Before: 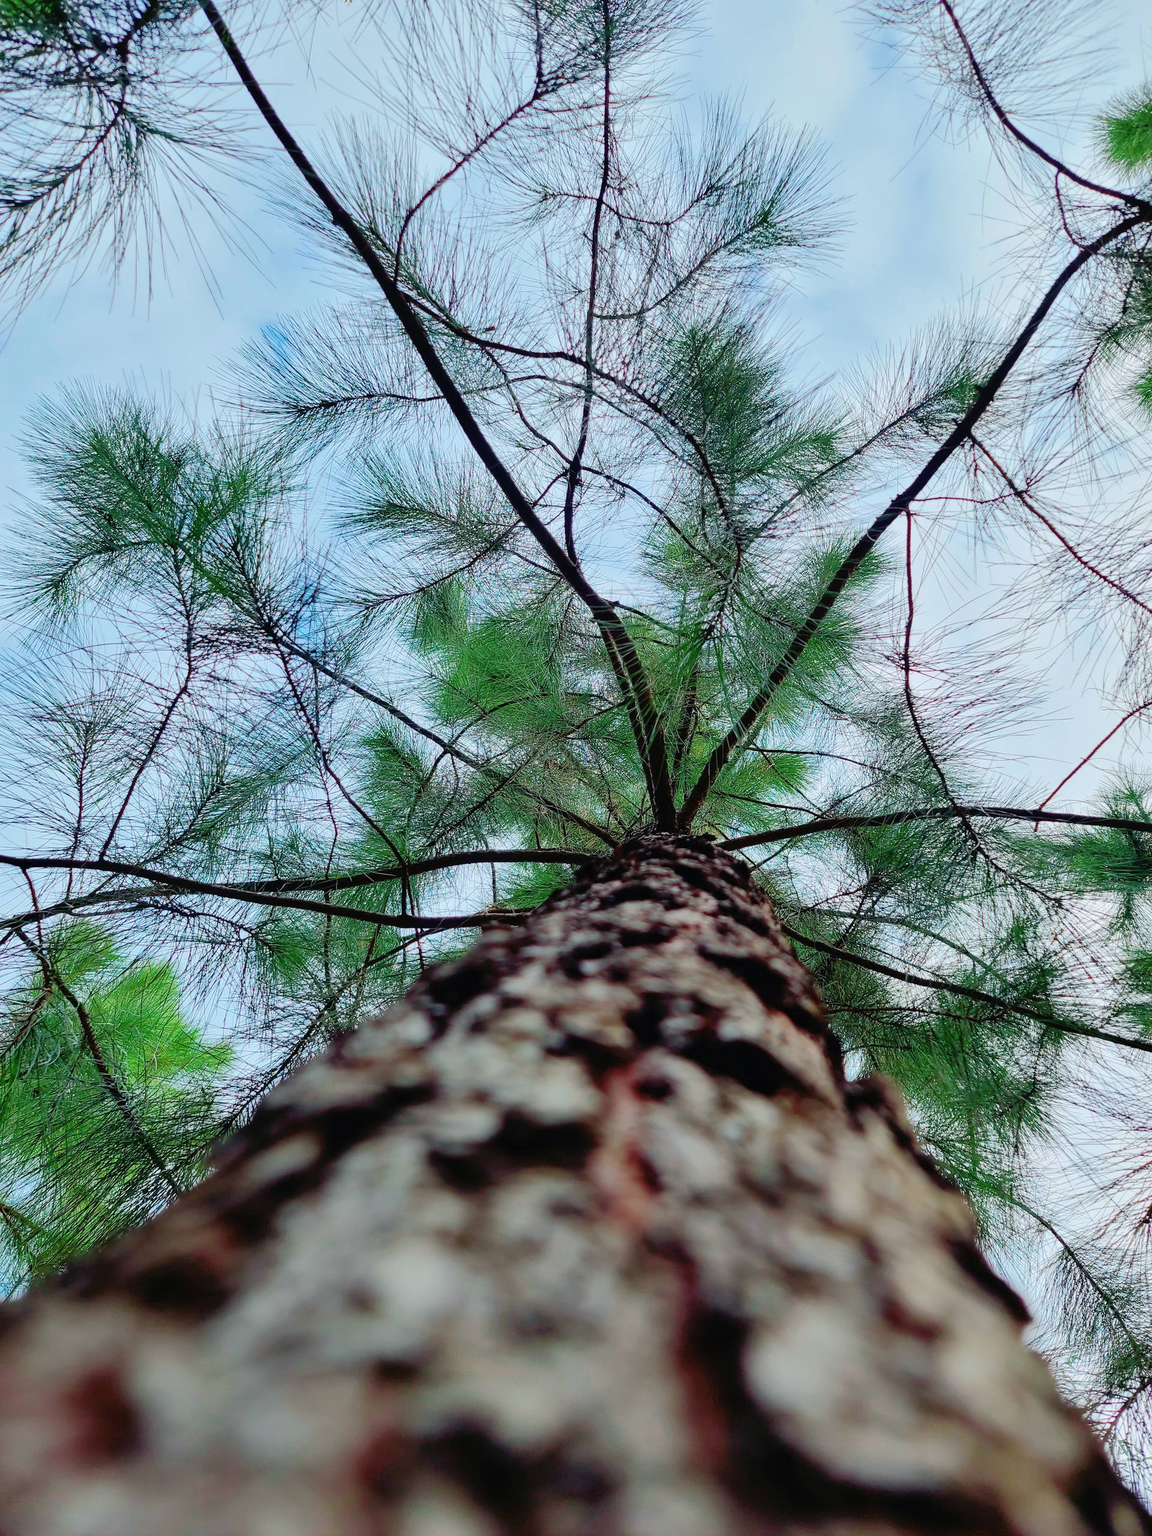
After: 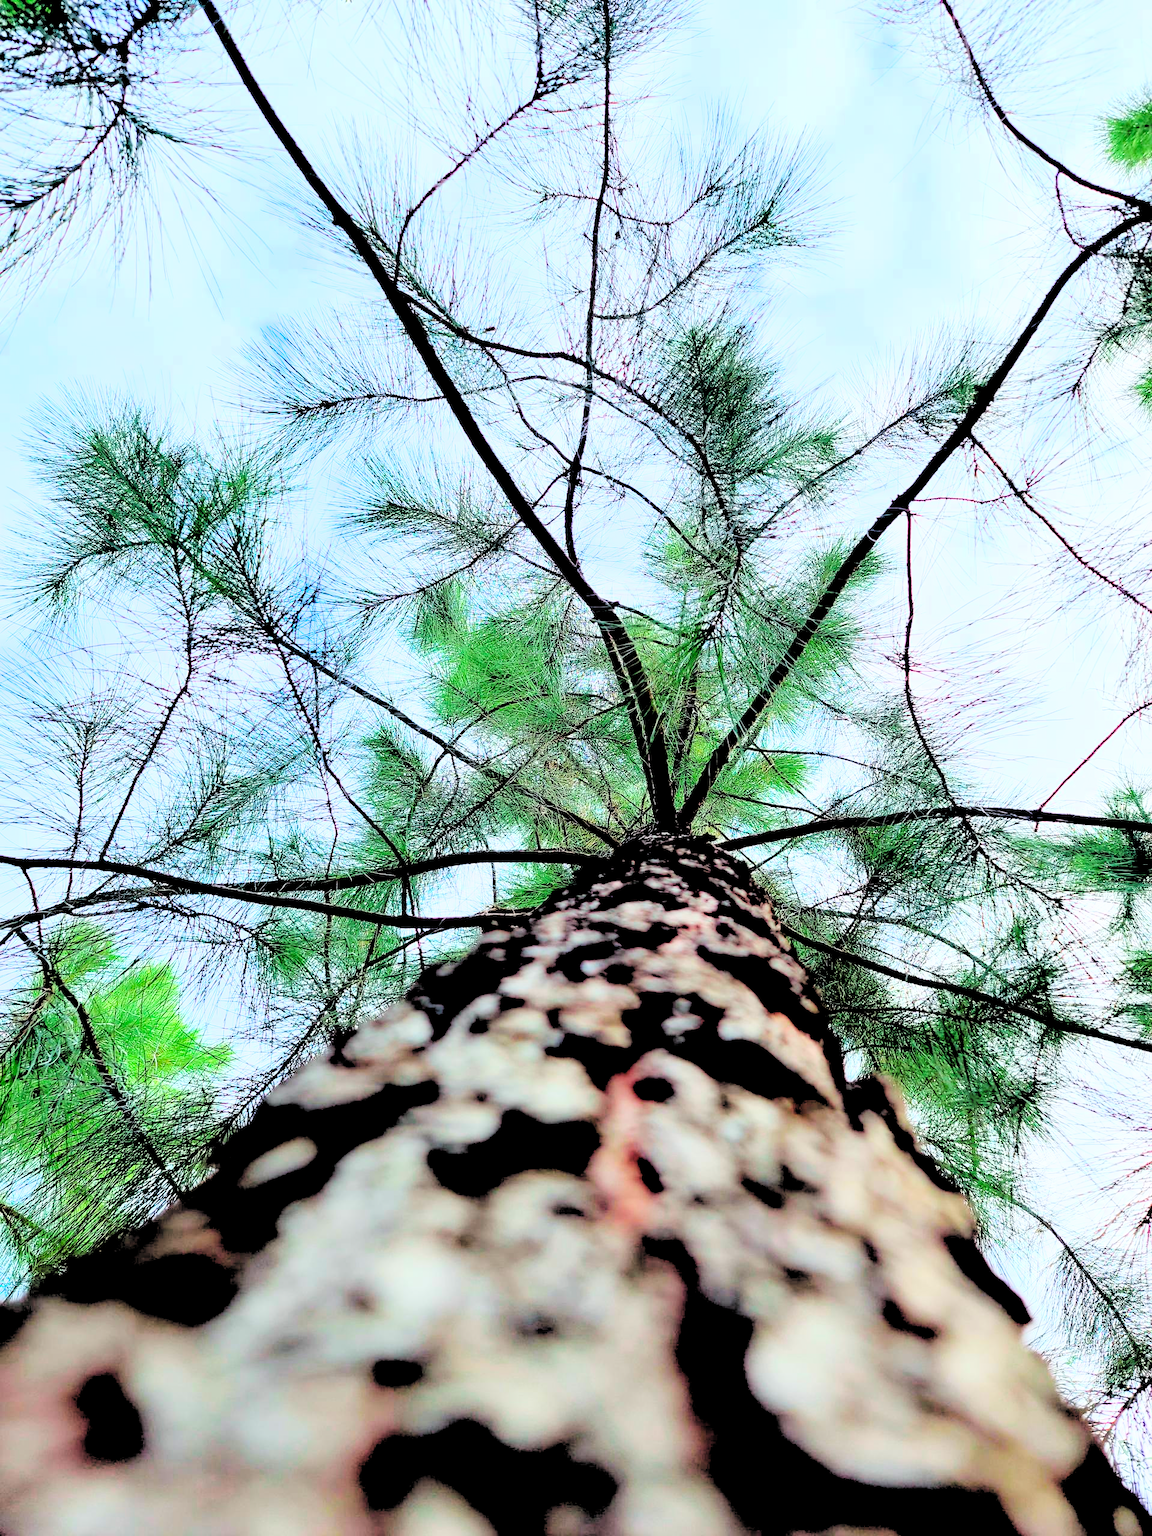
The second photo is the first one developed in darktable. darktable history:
color correction: saturation 1.11
exposure: compensate exposure bias true, compensate highlight preservation false
tone equalizer: on, module defaults
rgb levels: levels [[0.027, 0.429, 0.996], [0, 0.5, 1], [0, 0.5, 1]]
filmic rgb: middle gray luminance 13.55%, black relative exposure -1.97 EV, white relative exposure 3.1 EV, threshold 6 EV, target black luminance 0%, hardness 1.79, latitude 59.23%, contrast 1.728, highlights saturation mix 5%, shadows ↔ highlights balance -37.52%, add noise in highlights 0, color science v3 (2019), use custom middle-gray values true, iterations of high-quality reconstruction 0, contrast in highlights soft, enable highlight reconstruction true
